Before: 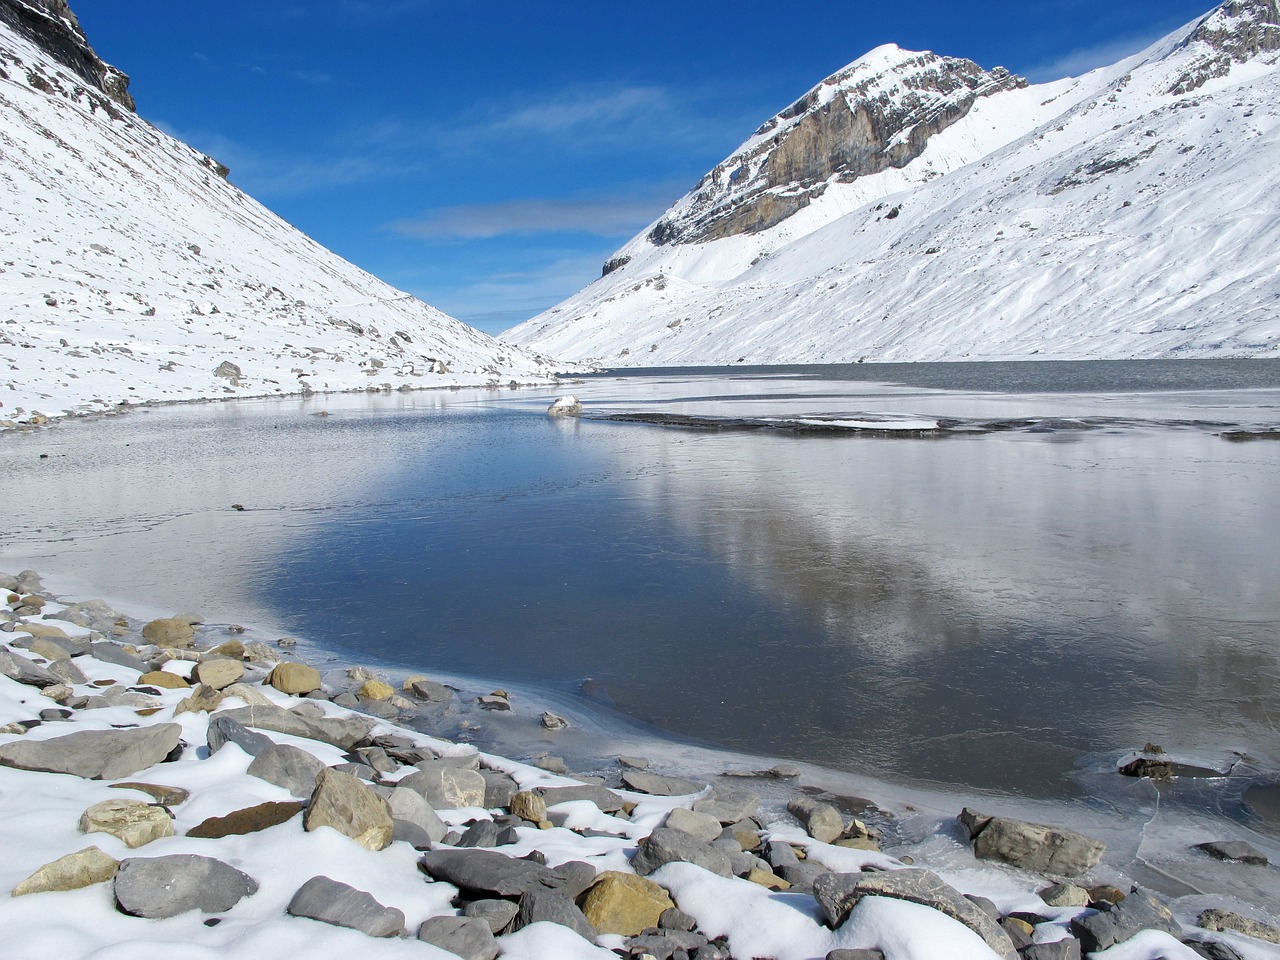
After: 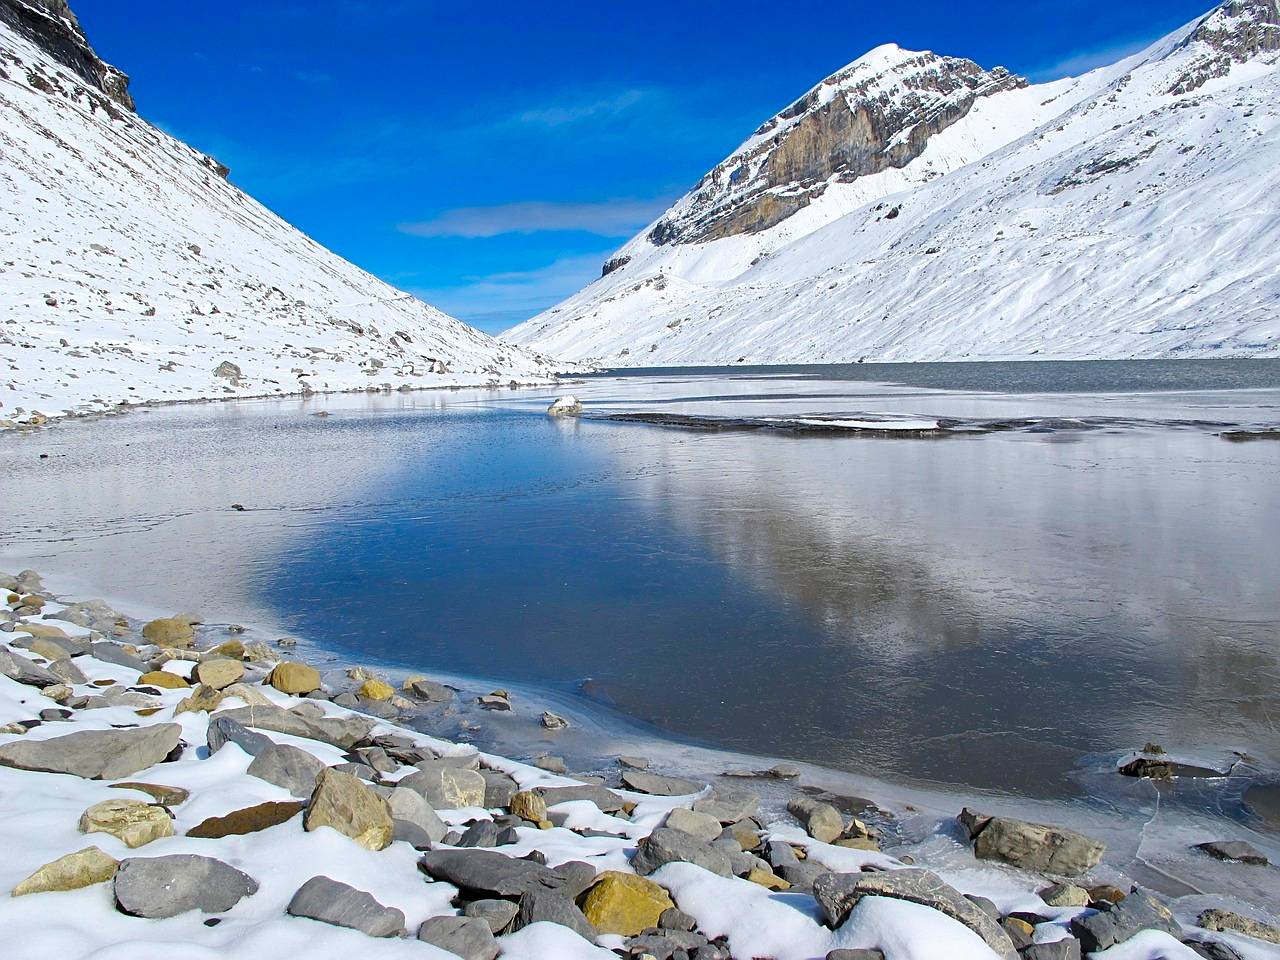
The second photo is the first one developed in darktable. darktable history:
sharpen: radius 2.503, amount 0.321
color balance rgb: linear chroma grading › global chroma 15.443%, perceptual saturation grading › global saturation 29.453%, global vibrance 2.188%
